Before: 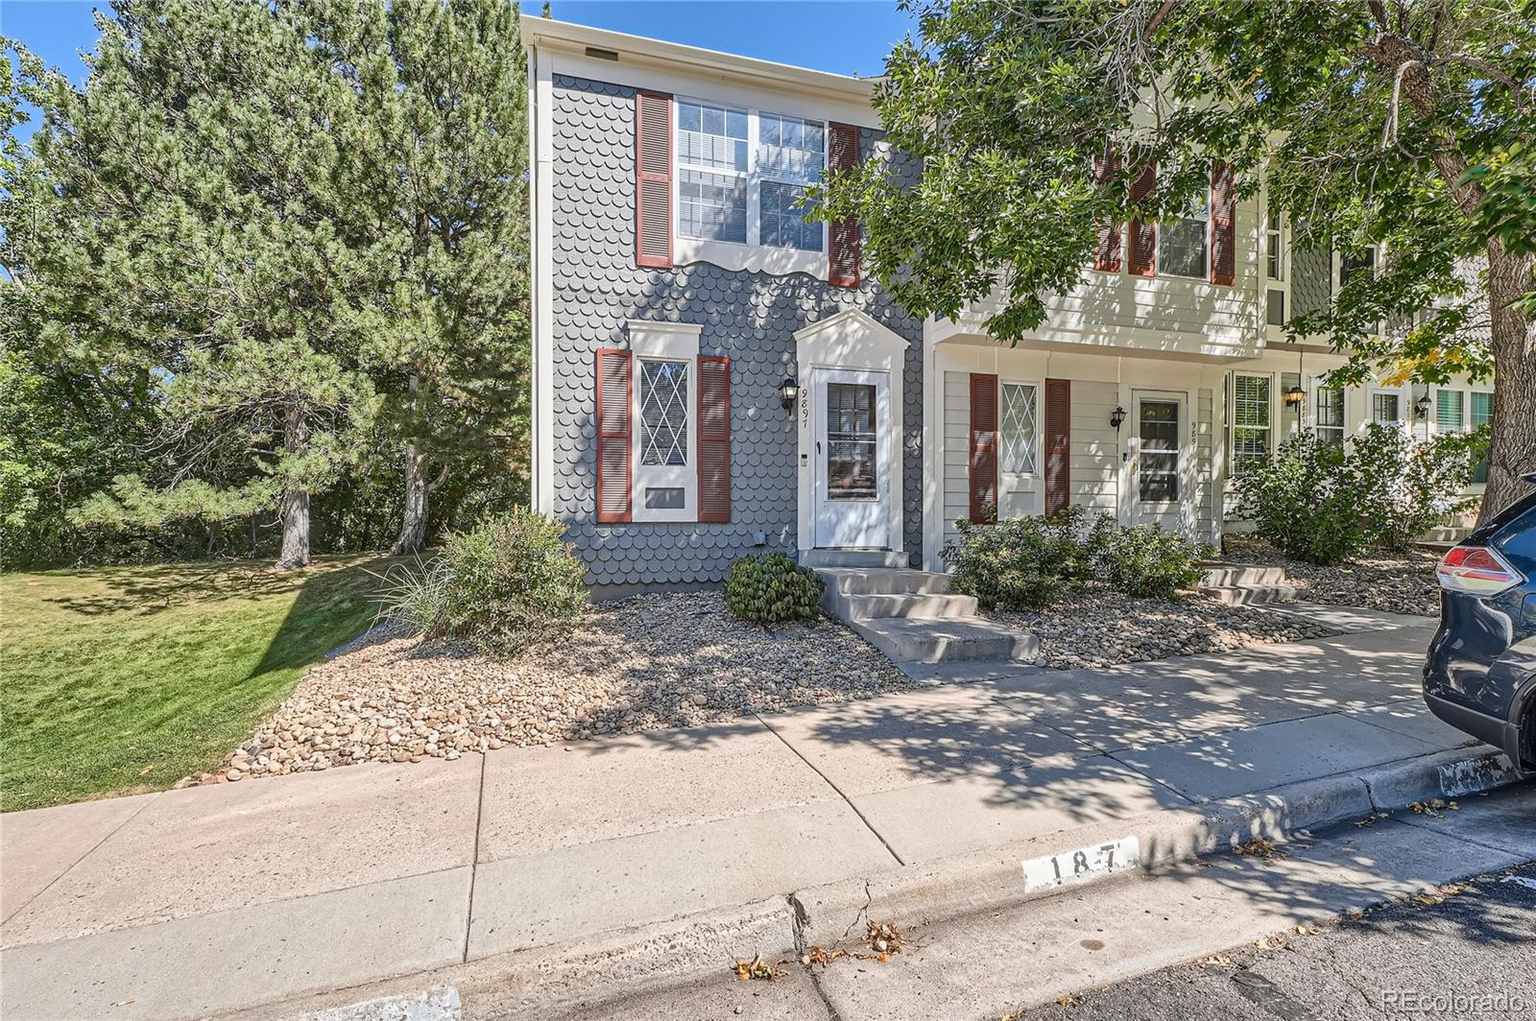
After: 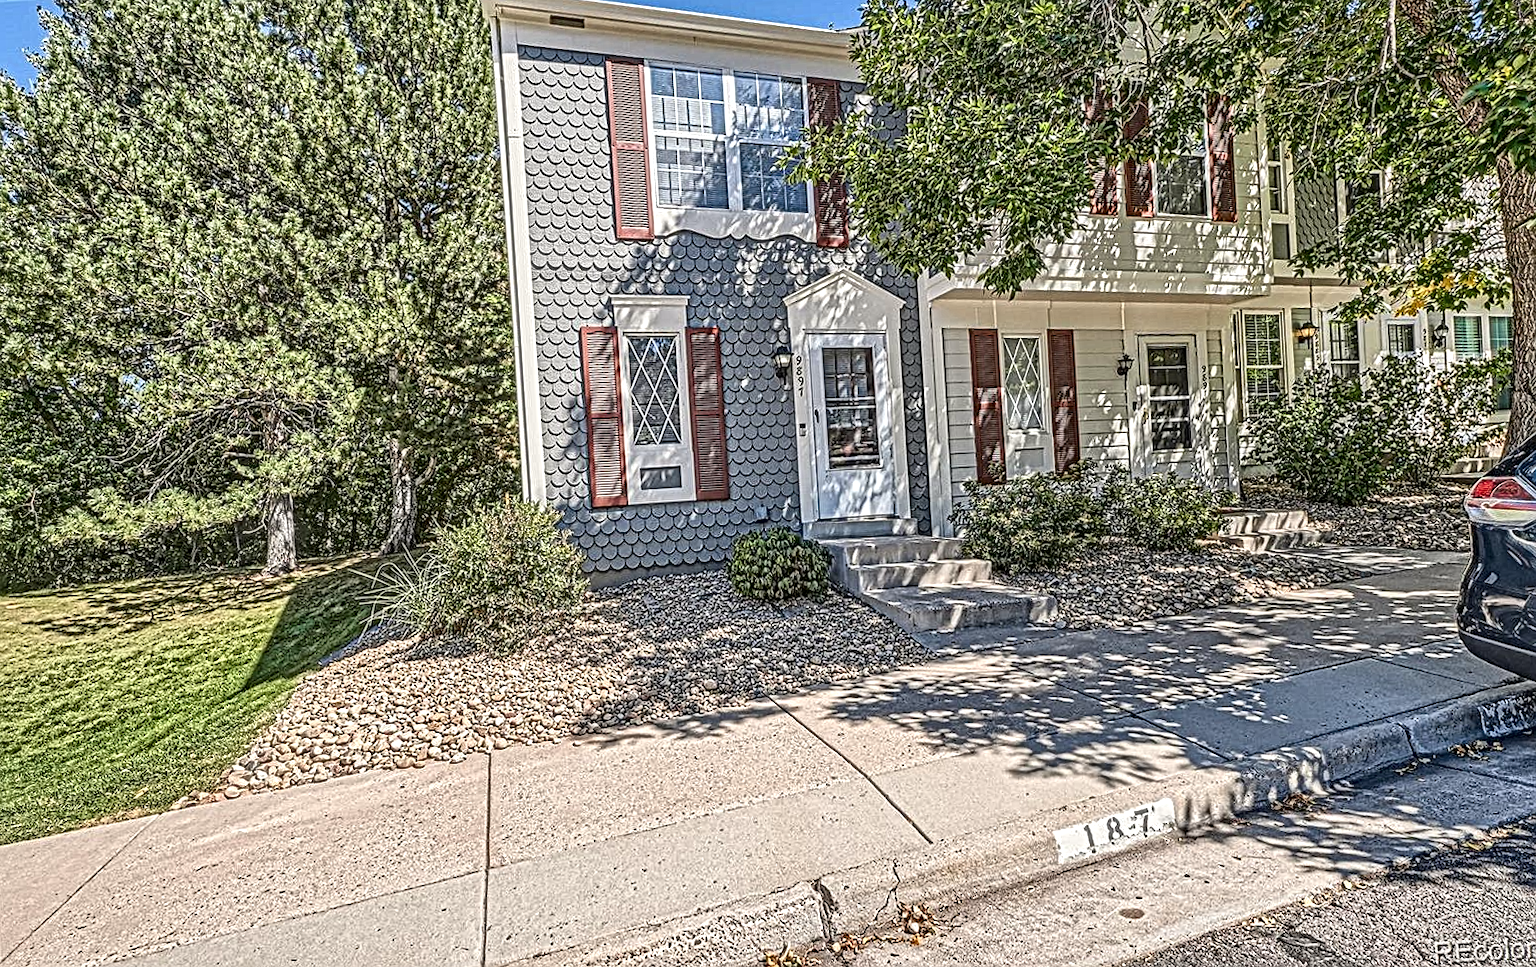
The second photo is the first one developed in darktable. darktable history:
rotate and perspective: rotation -3.52°, crop left 0.036, crop right 0.964, crop top 0.081, crop bottom 0.919
local contrast: mode bilateral grid, contrast 20, coarseness 3, detail 300%, midtone range 0.2
white balance: red 1.009, blue 0.985
